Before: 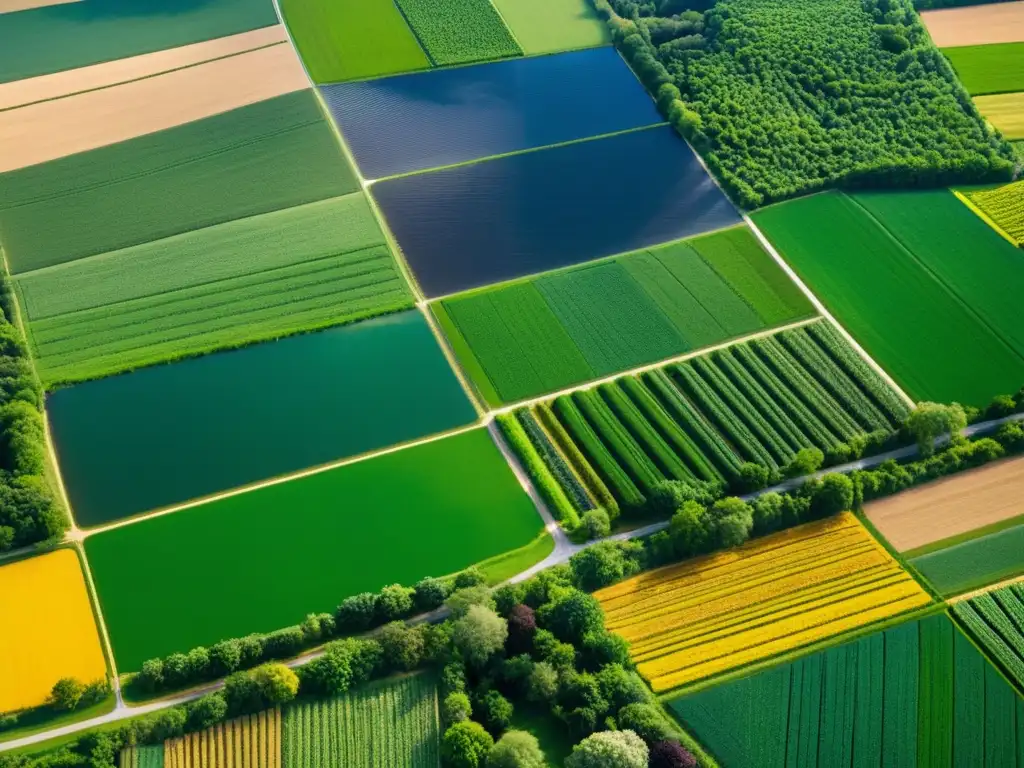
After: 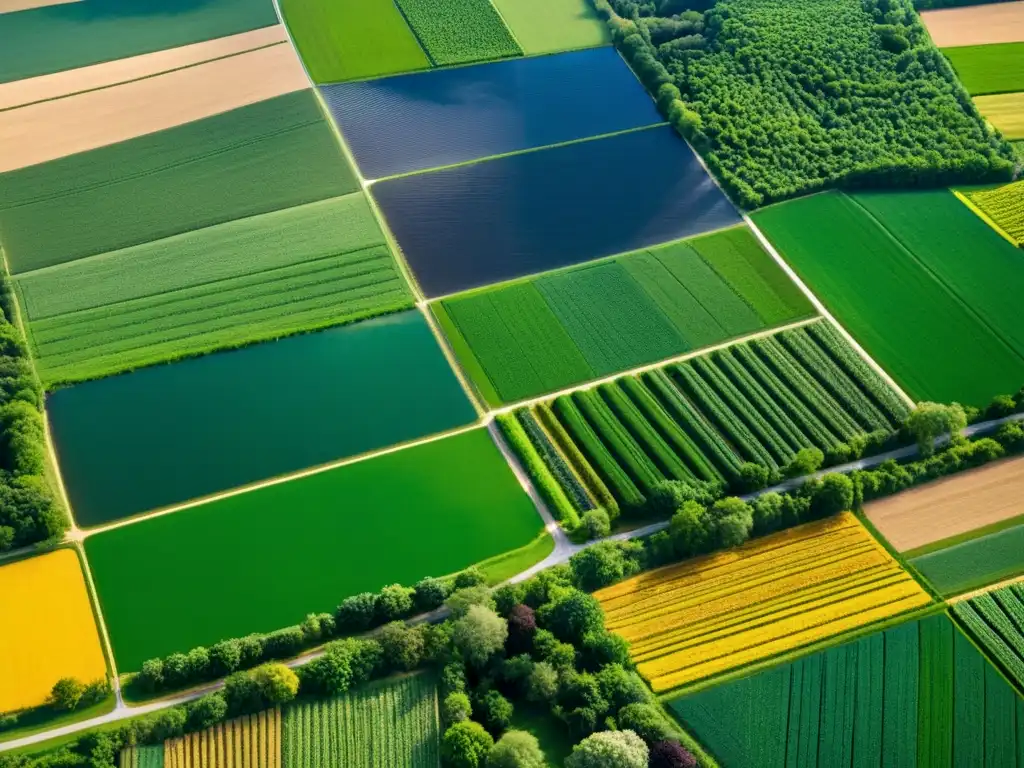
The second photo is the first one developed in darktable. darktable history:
local contrast: mode bilateral grid, contrast 28, coarseness 16, detail 115%, midtone range 0.2
